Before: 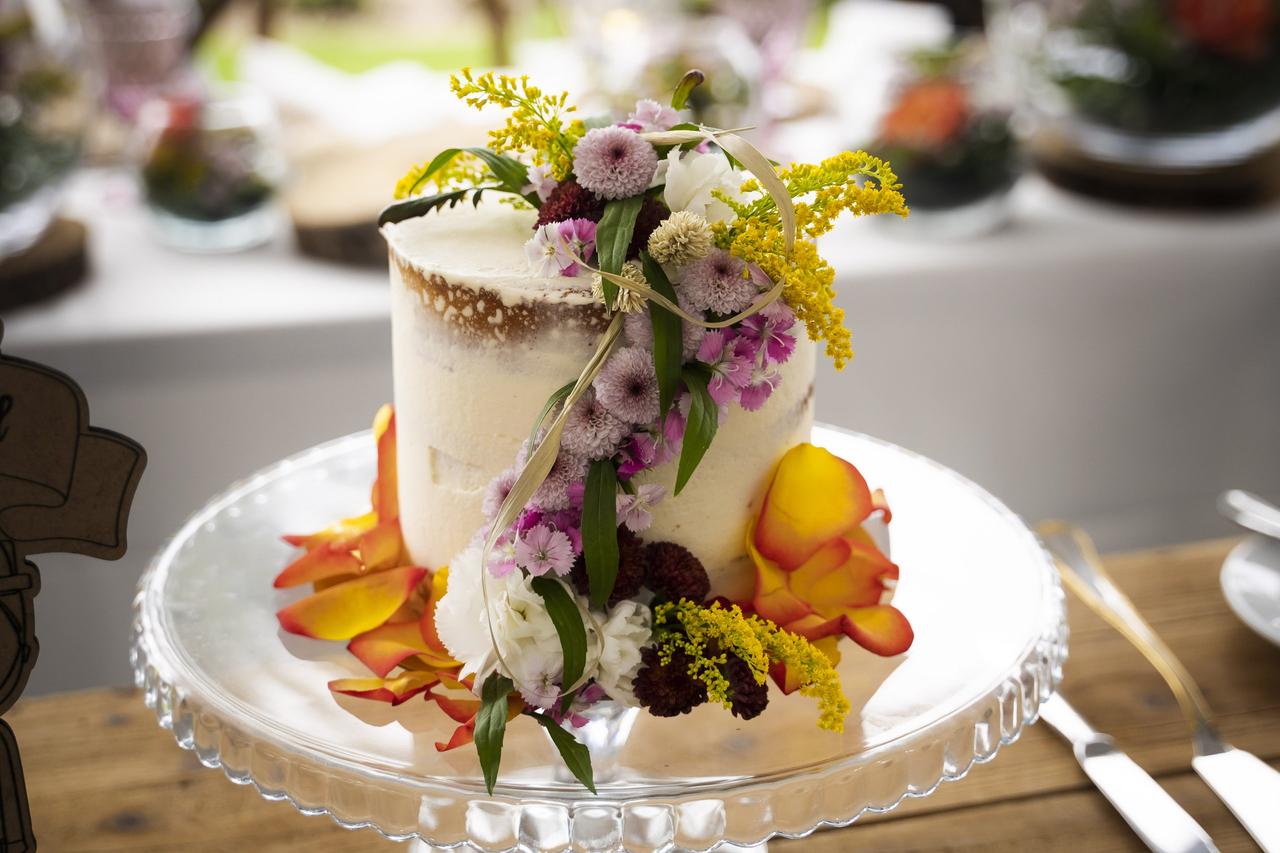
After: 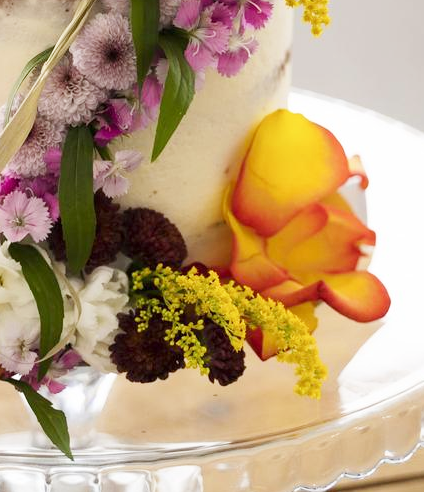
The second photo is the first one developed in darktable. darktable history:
base curve: curves: ch0 [(0, 0) (0.204, 0.334) (0.55, 0.733) (1, 1)], preserve colors none
crop: left 40.878%, top 39.176%, right 25.993%, bottom 3.081%
